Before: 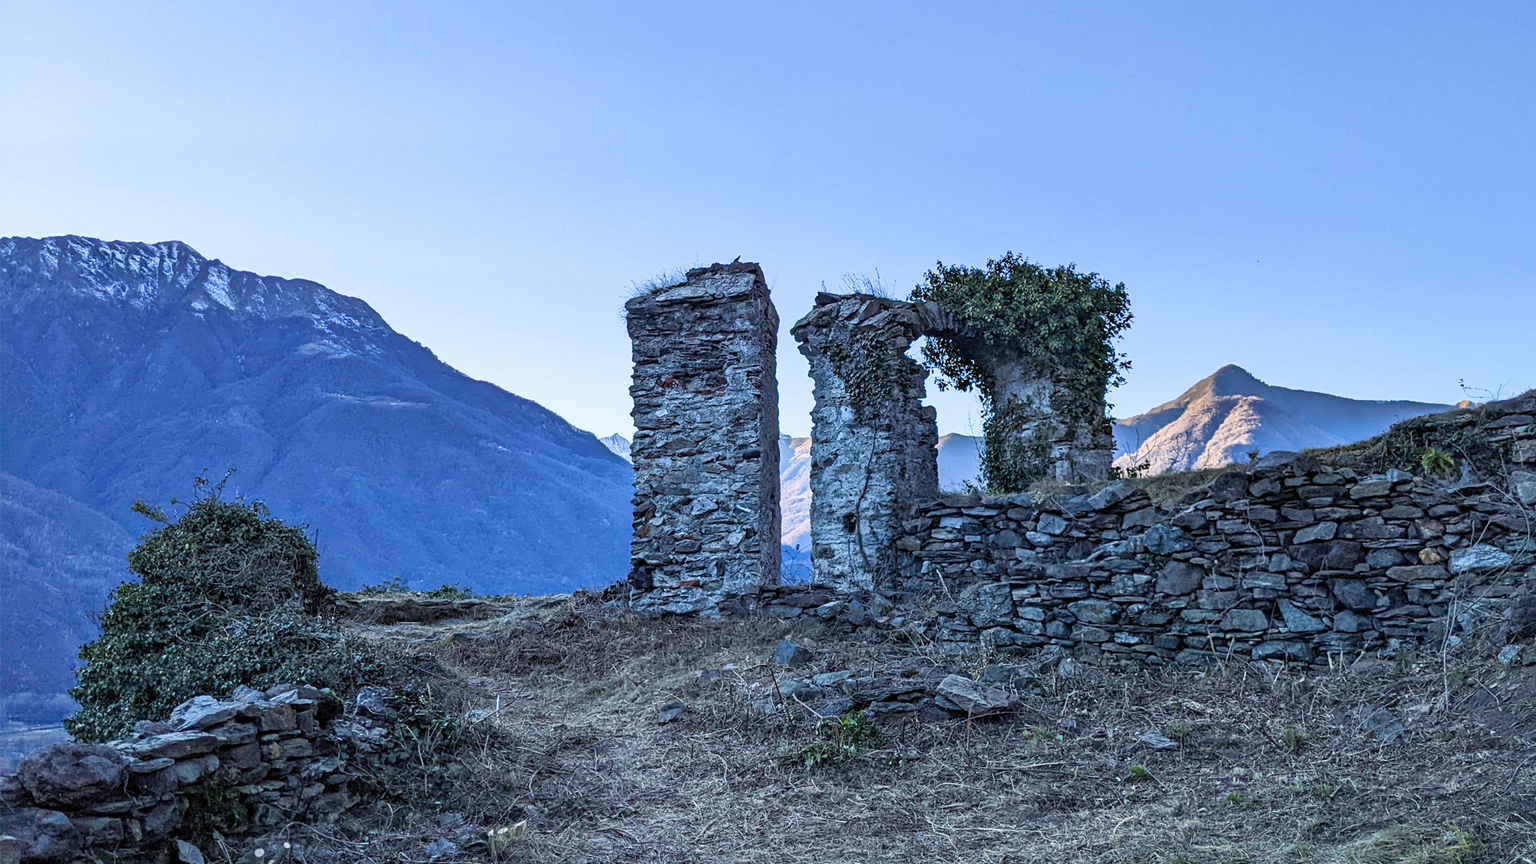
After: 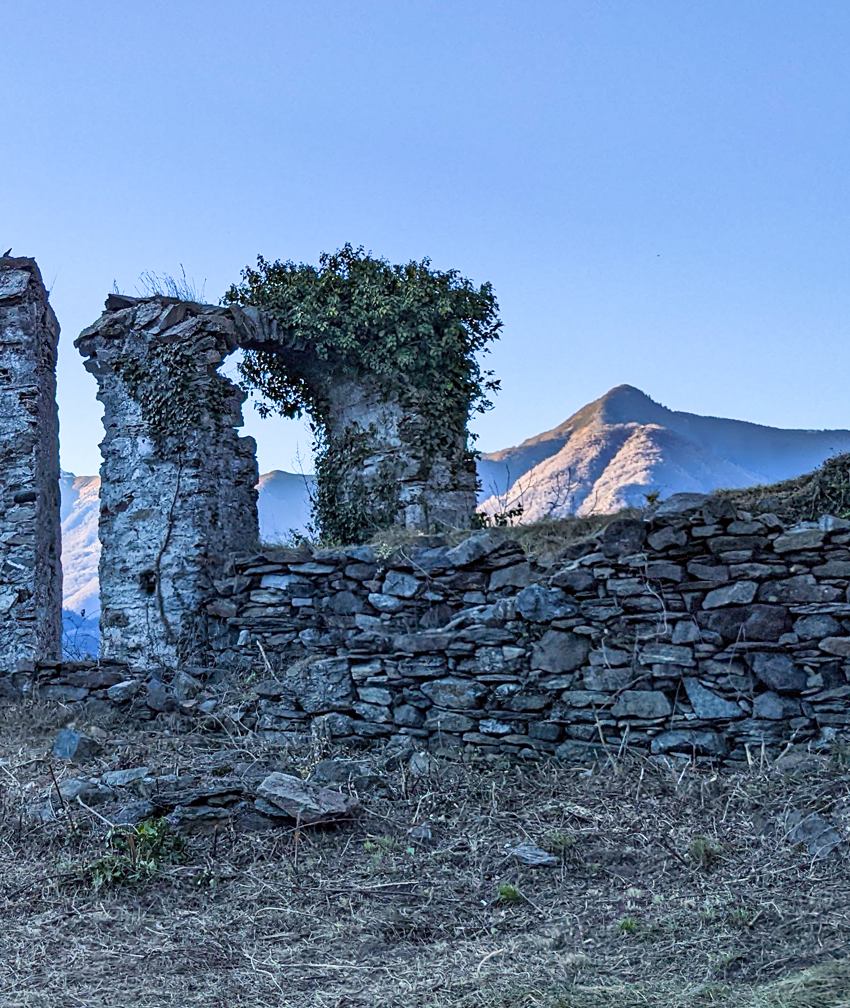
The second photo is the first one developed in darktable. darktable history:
crop: left 47.628%, top 6.643%, right 7.874%
white balance: emerald 1
